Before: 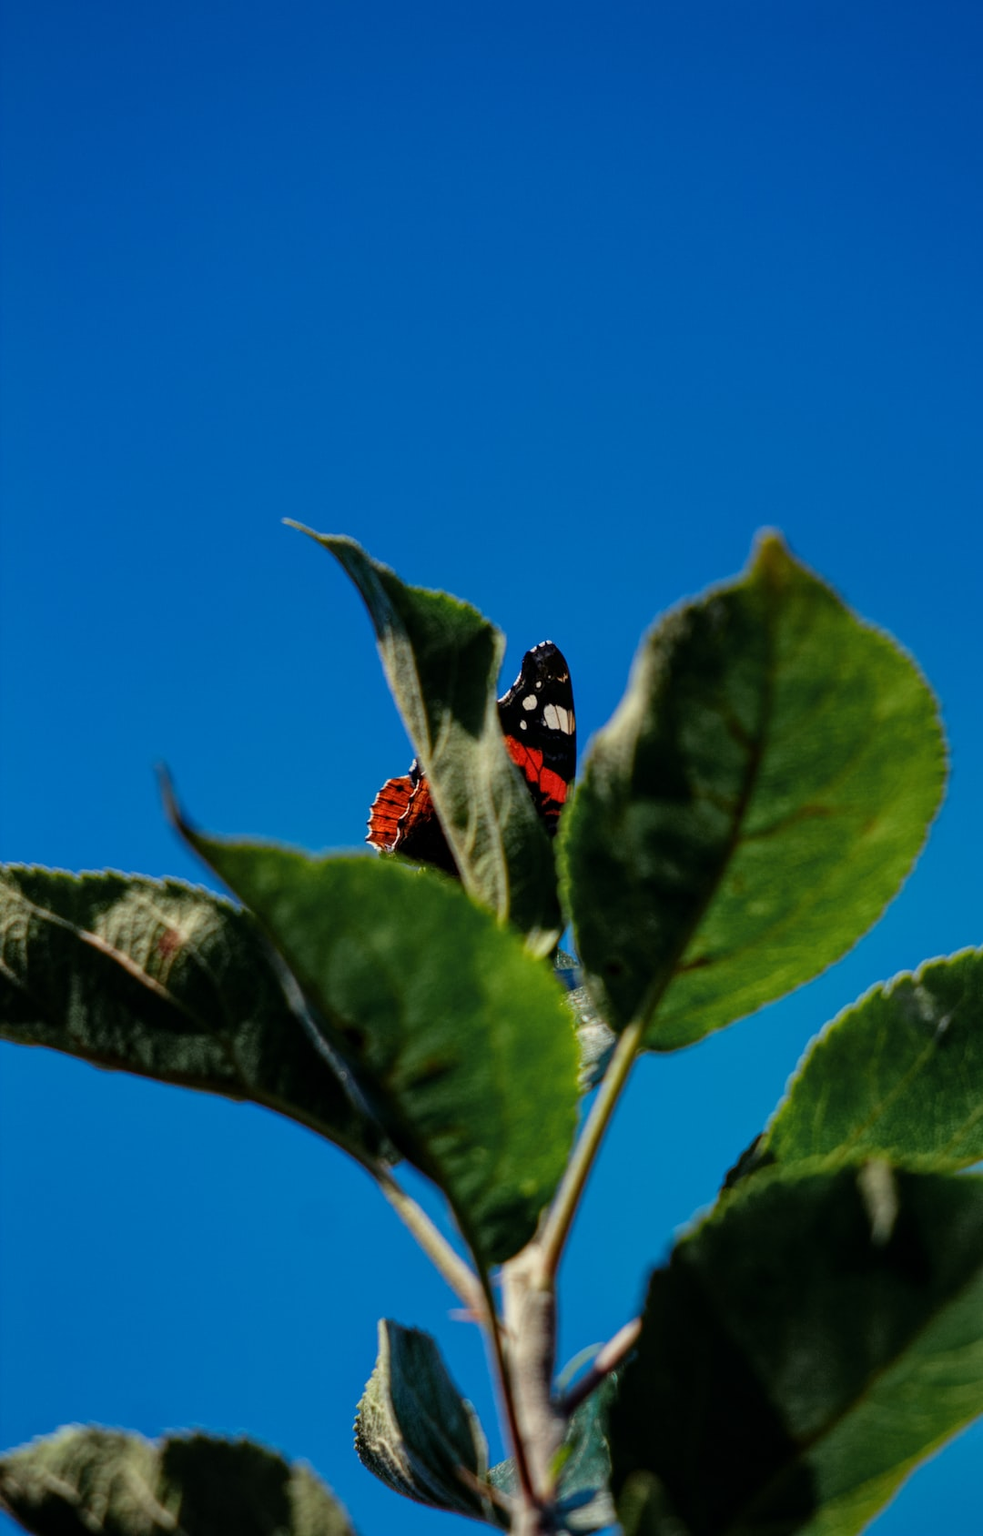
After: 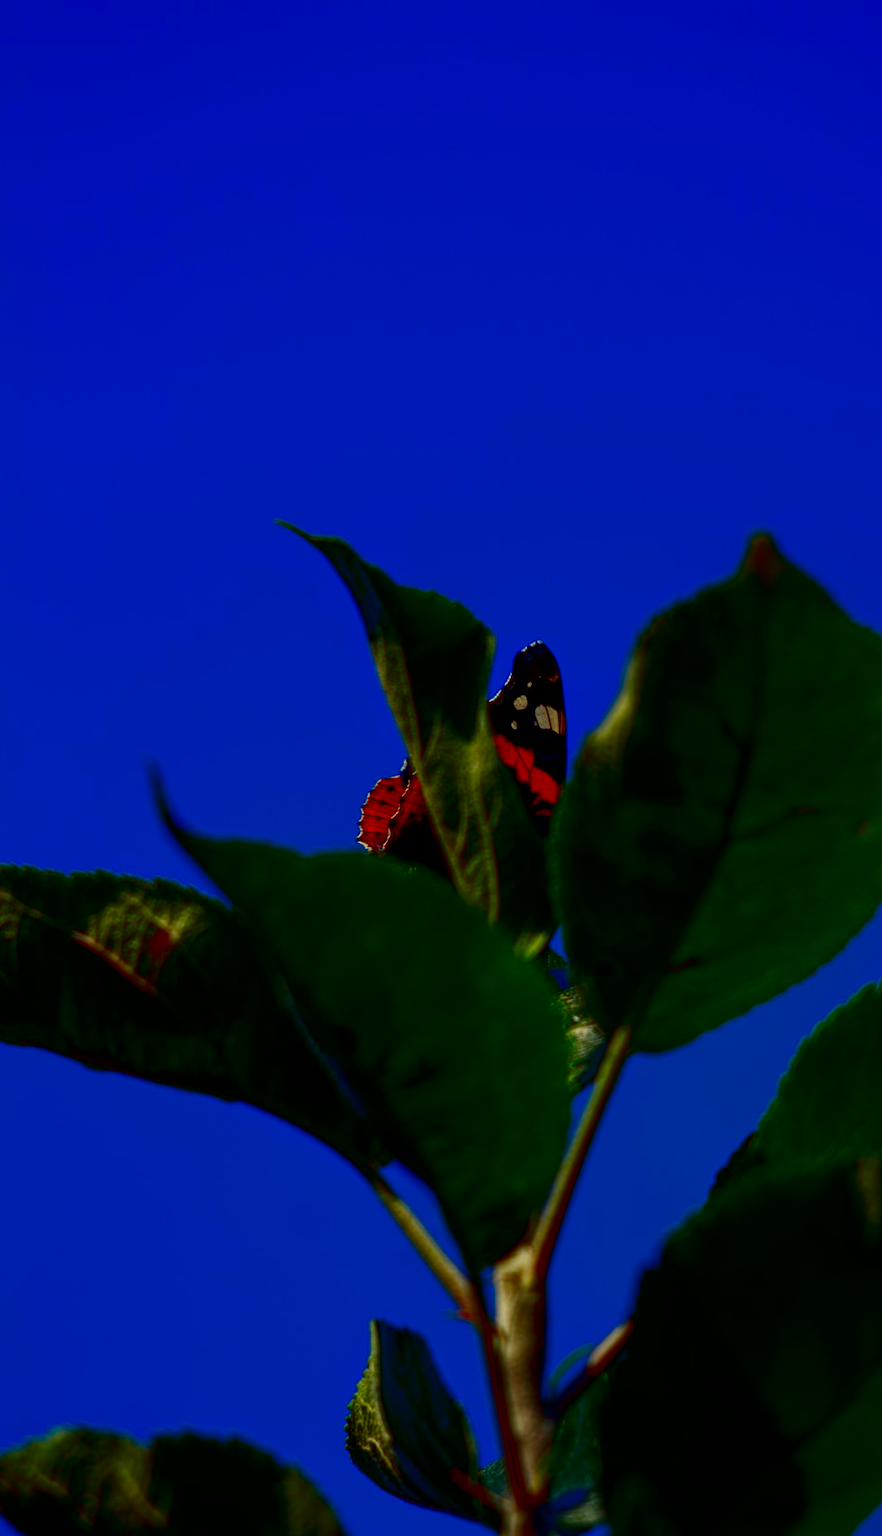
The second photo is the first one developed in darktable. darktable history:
color correction: highlights a* 0.718, highlights b* 2.78, saturation 1.08
crop and rotate: left 0.988%, right 9.108%
contrast brightness saturation: brightness -0.997, saturation 0.986
